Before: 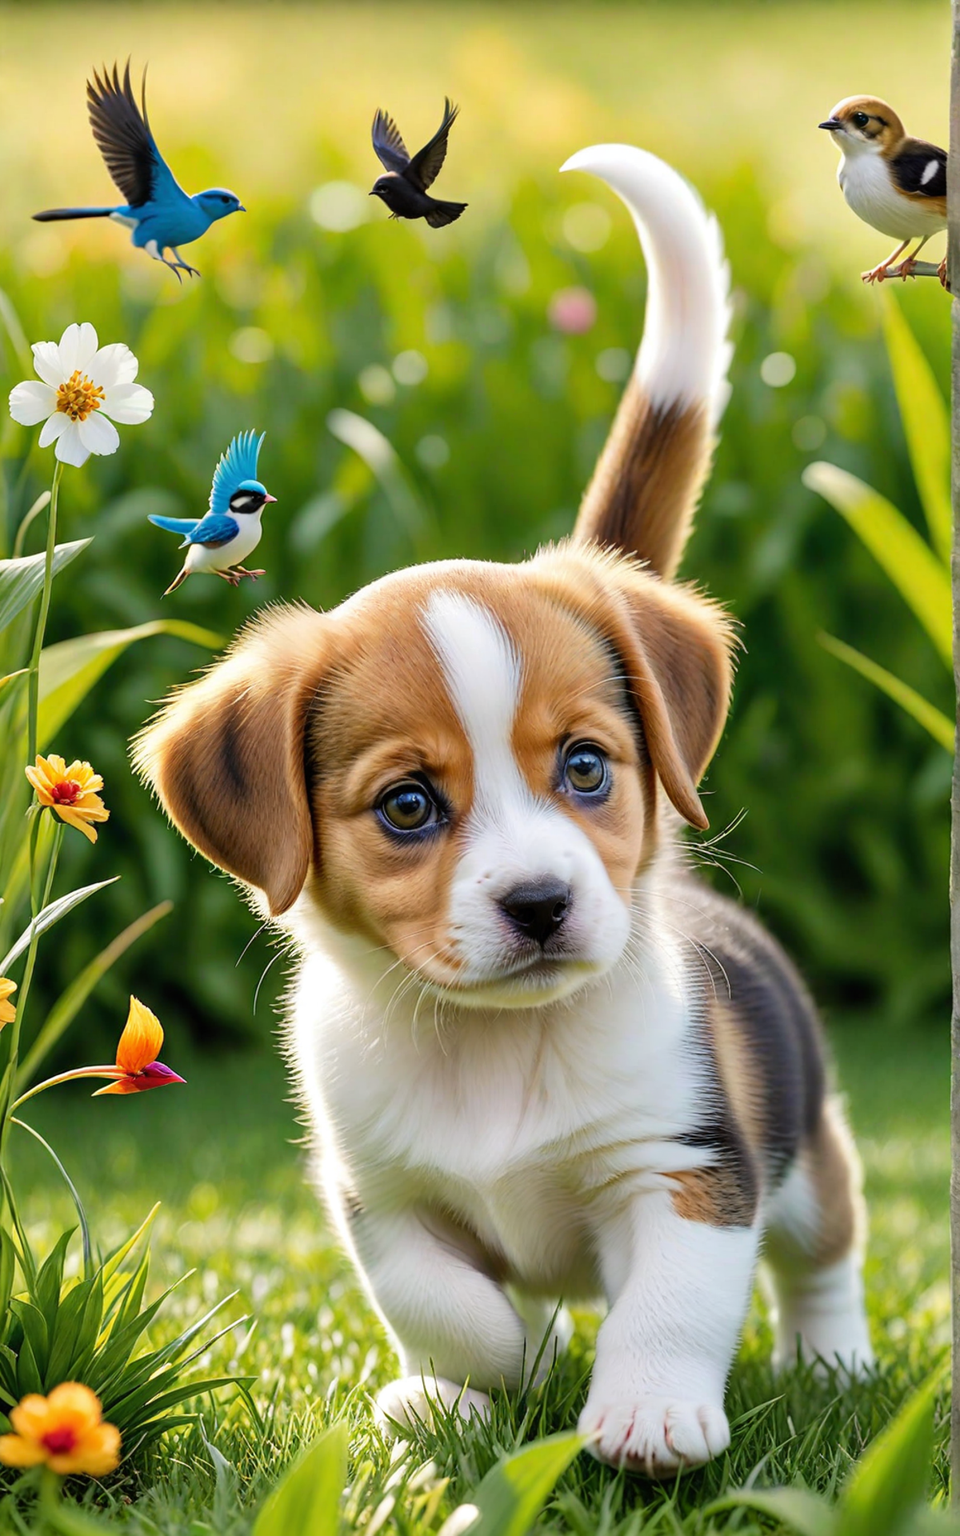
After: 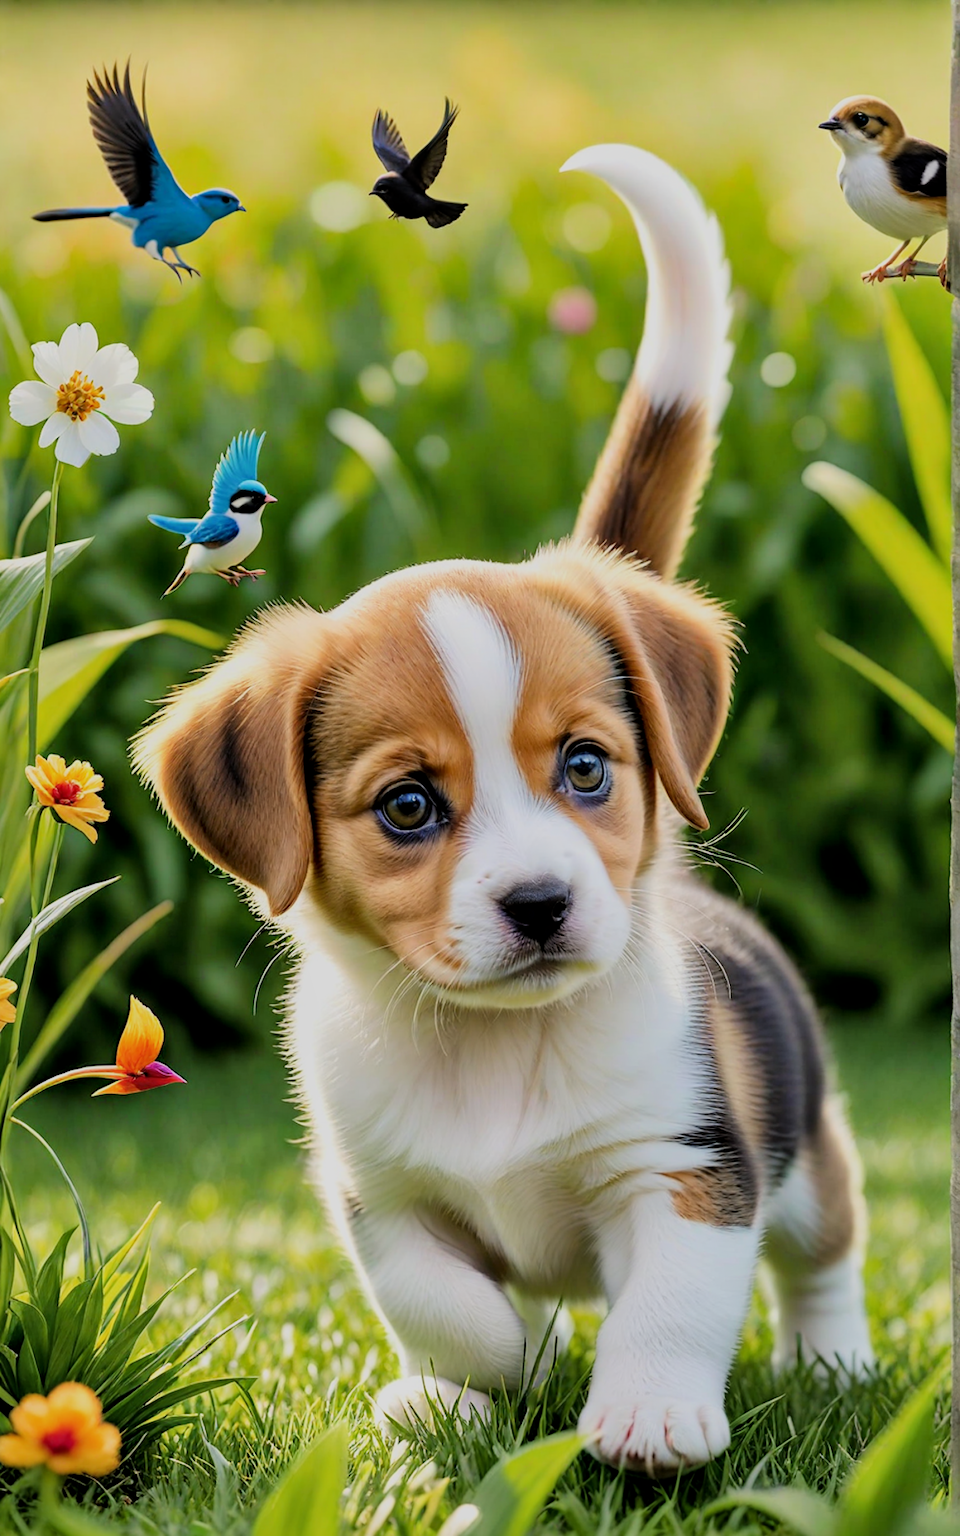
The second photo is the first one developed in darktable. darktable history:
filmic rgb: black relative exposure -7.65 EV, white relative exposure 4.56 EV, hardness 3.61, color science v6 (2022)
local contrast: mode bilateral grid, contrast 20, coarseness 50, detail 120%, midtone range 0.2
